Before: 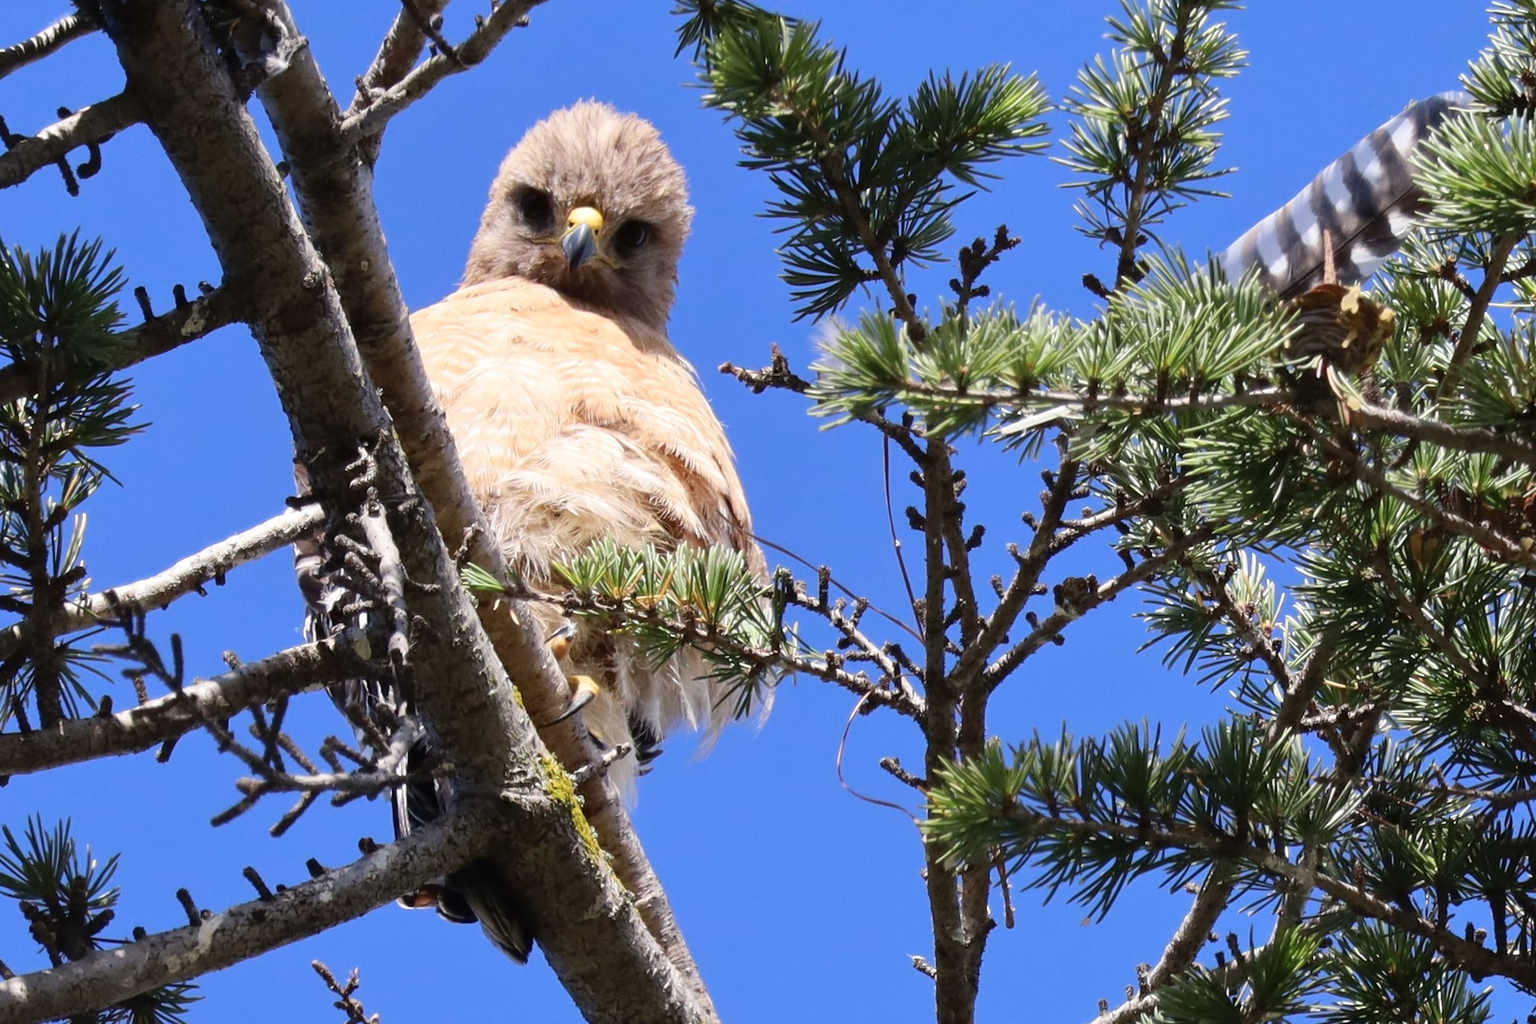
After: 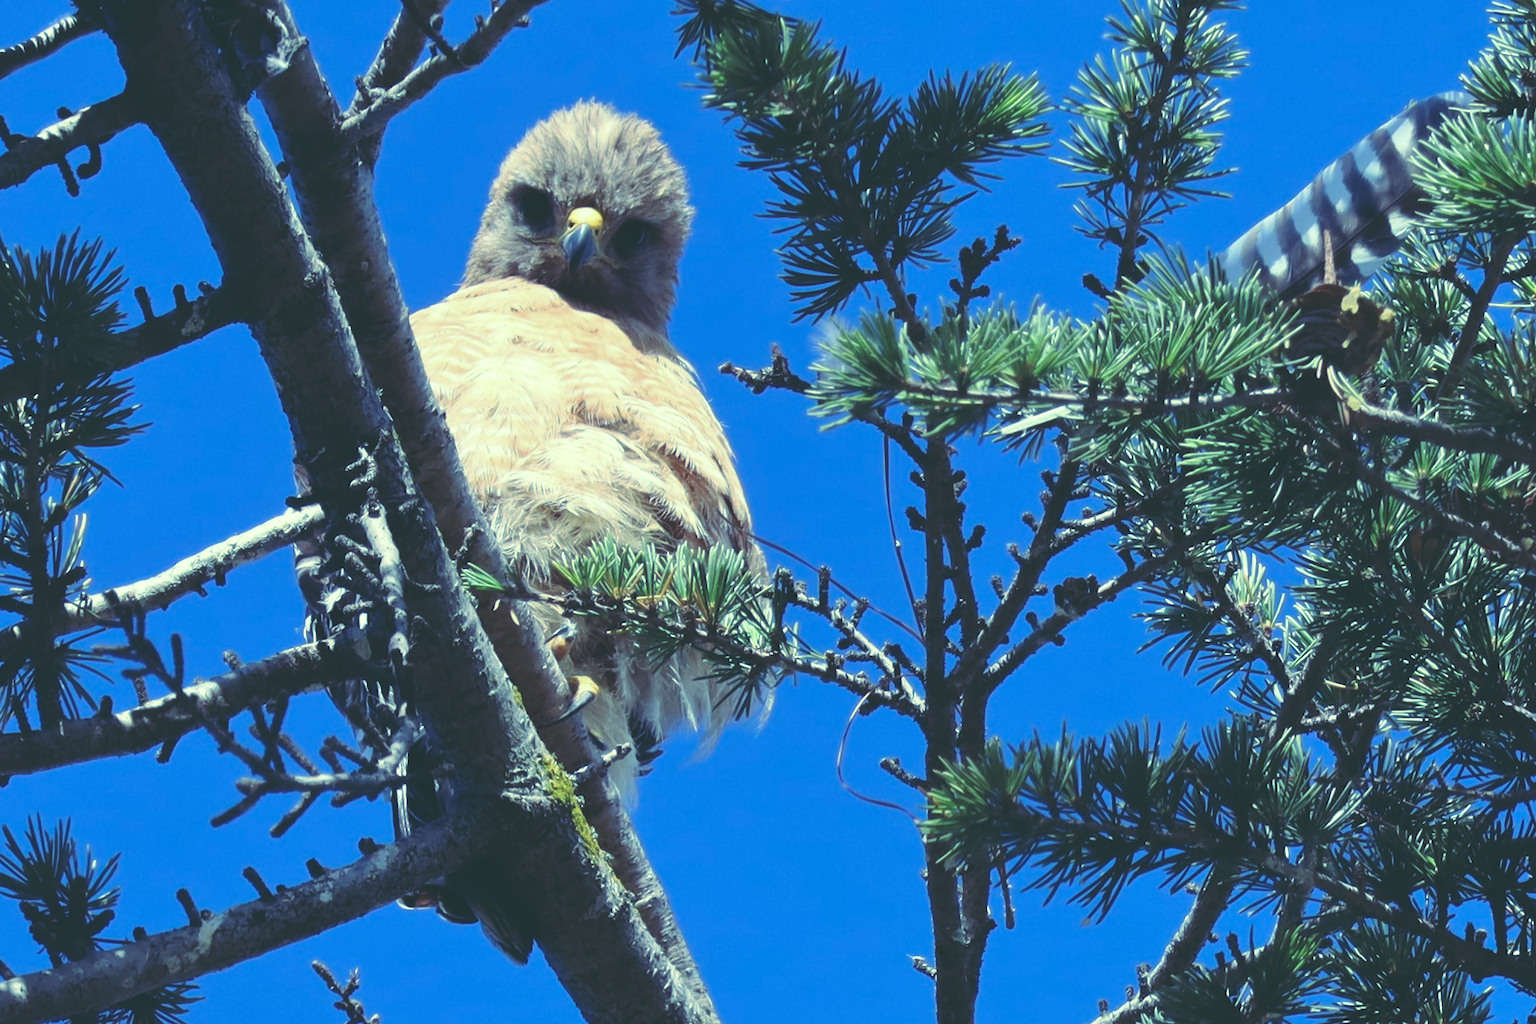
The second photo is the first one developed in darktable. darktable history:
rgb curve: curves: ch0 [(0, 0.186) (0.314, 0.284) (0.576, 0.466) (0.805, 0.691) (0.936, 0.886)]; ch1 [(0, 0.186) (0.314, 0.284) (0.581, 0.534) (0.771, 0.746) (0.936, 0.958)]; ch2 [(0, 0.216) (0.275, 0.39) (1, 1)], mode RGB, independent channels, compensate middle gray true, preserve colors none
color correction: highlights a* -0.482, highlights b* 9.48, shadows a* -9.48, shadows b* 0.803
